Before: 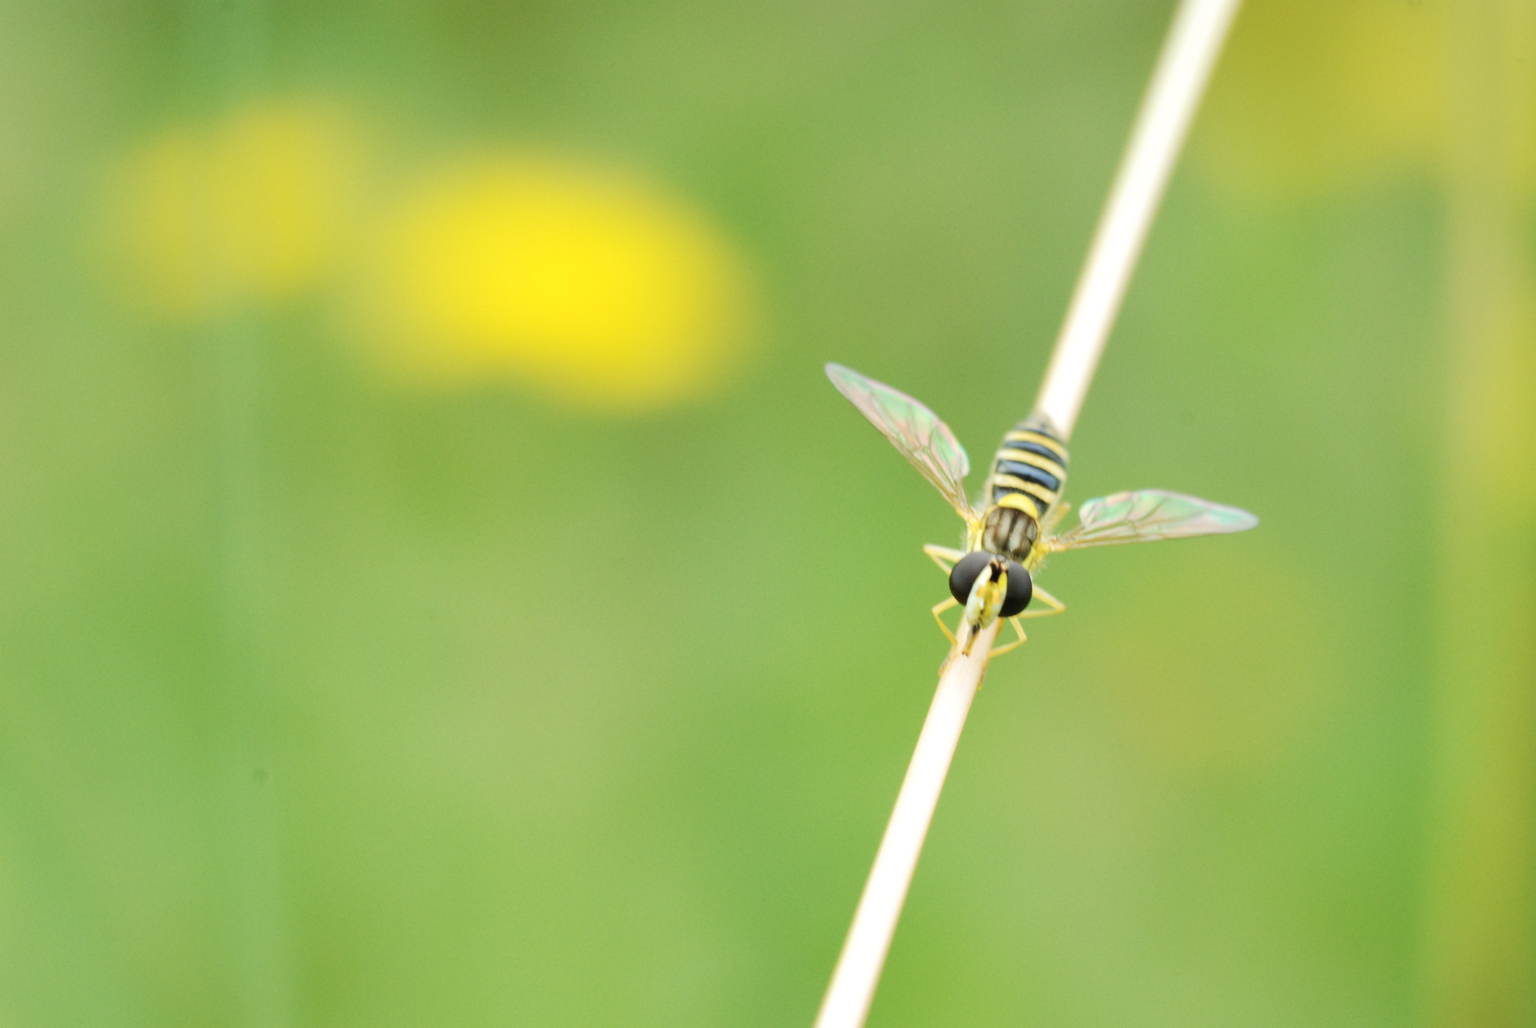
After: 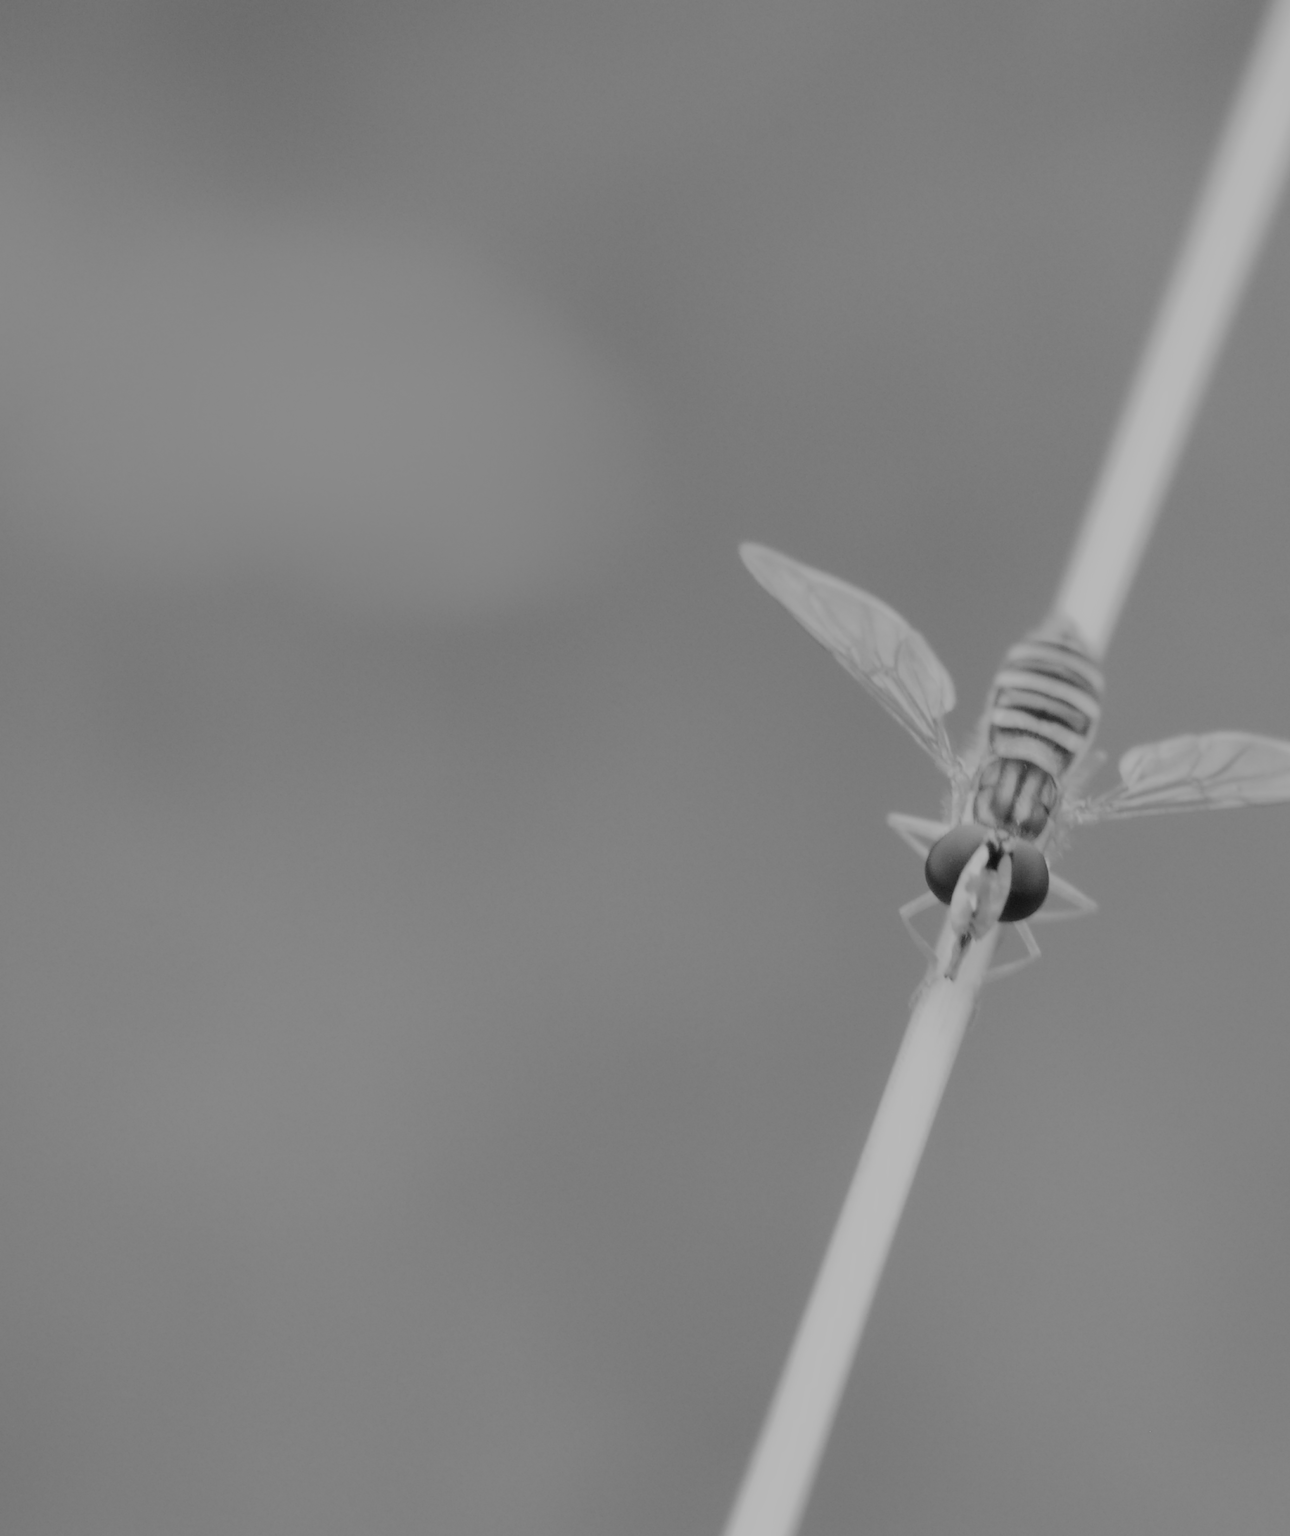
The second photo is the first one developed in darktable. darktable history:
monochrome: on, module defaults
crop: left 21.496%, right 22.254%
color balance rgb: contrast -30%
color zones: curves: ch0 [(0, 0.425) (0.143, 0.422) (0.286, 0.42) (0.429, 0.419) (0.571, 0.419) (0.714, 0.42) (0.857, 0.422) (1, 0.425)]; ch1 [(0, 0.666) (0.143, 0.669) (0.286, 0.671) (0.429, 0.67) (0.571, 0.67) (0.714, 0.67) (0.857, 0.67) (1, 0.666)]
filmic rgb: black relative exposure -16 EV, white relative exposure 6.12 EV, hardness 5.22
exposure: exposure -0.01 EV, compensate highlight preservation false
